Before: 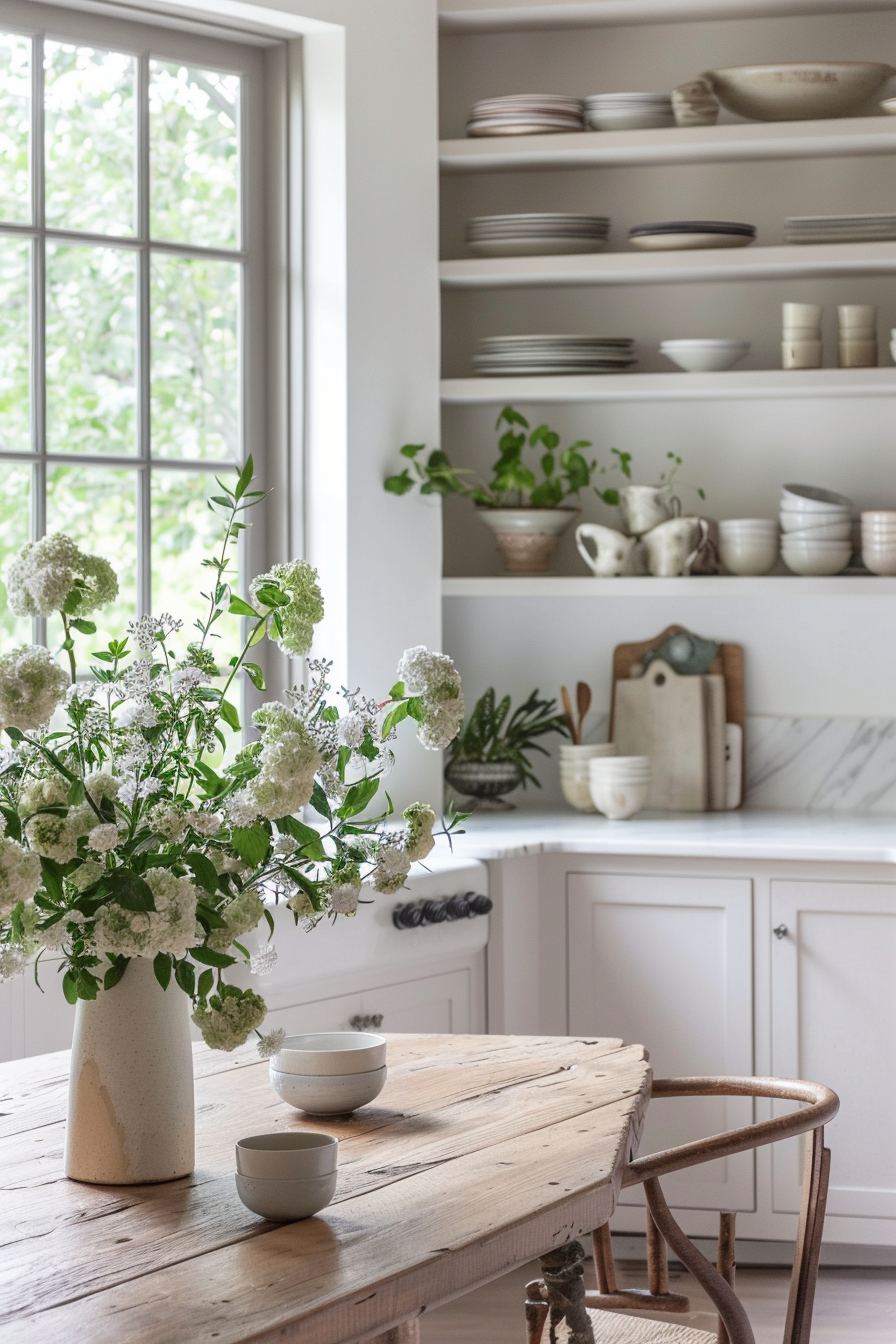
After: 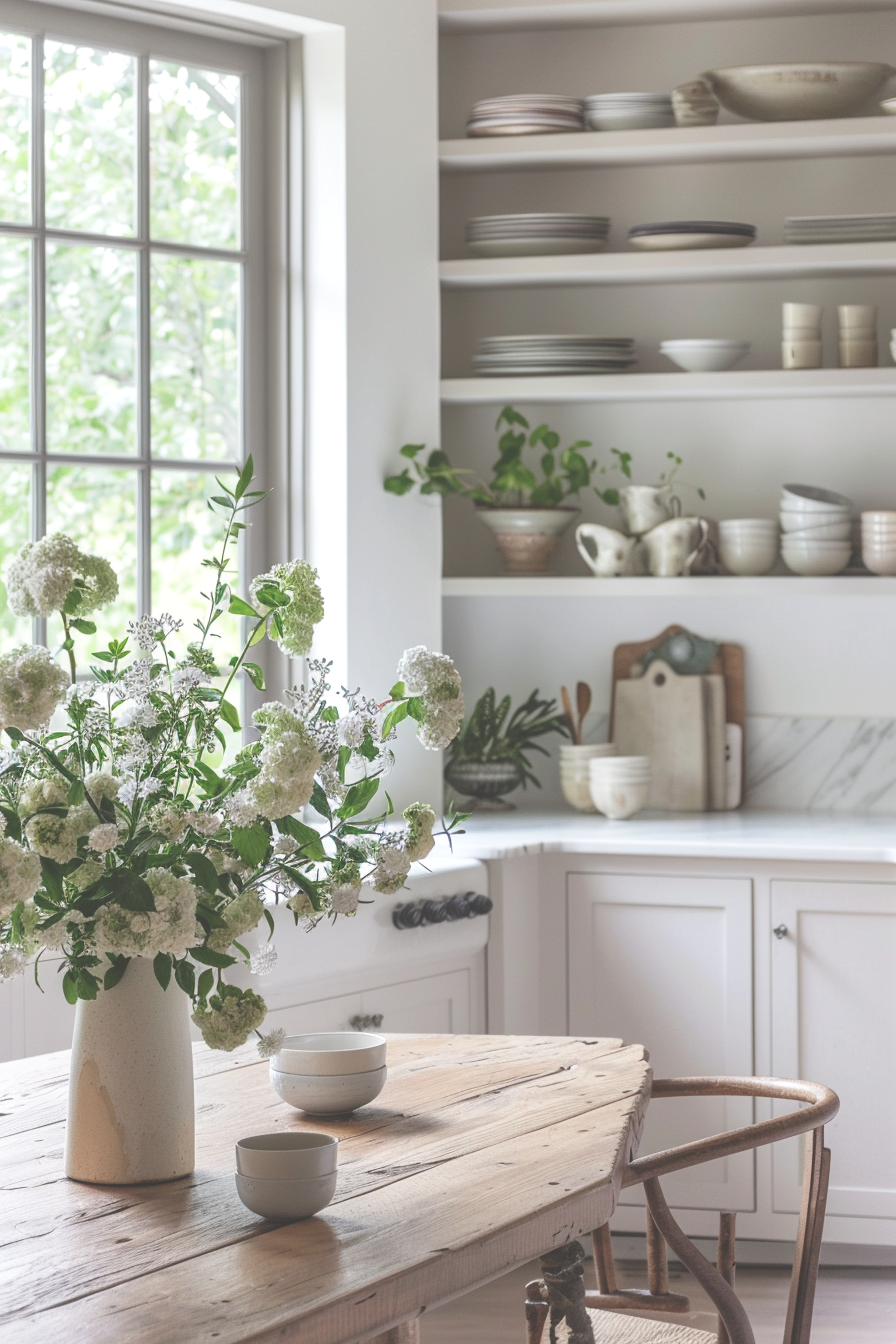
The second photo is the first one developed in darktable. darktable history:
exposure: black level correction -0.041, exposure 0.064 EV, compensate highlight preservation false
